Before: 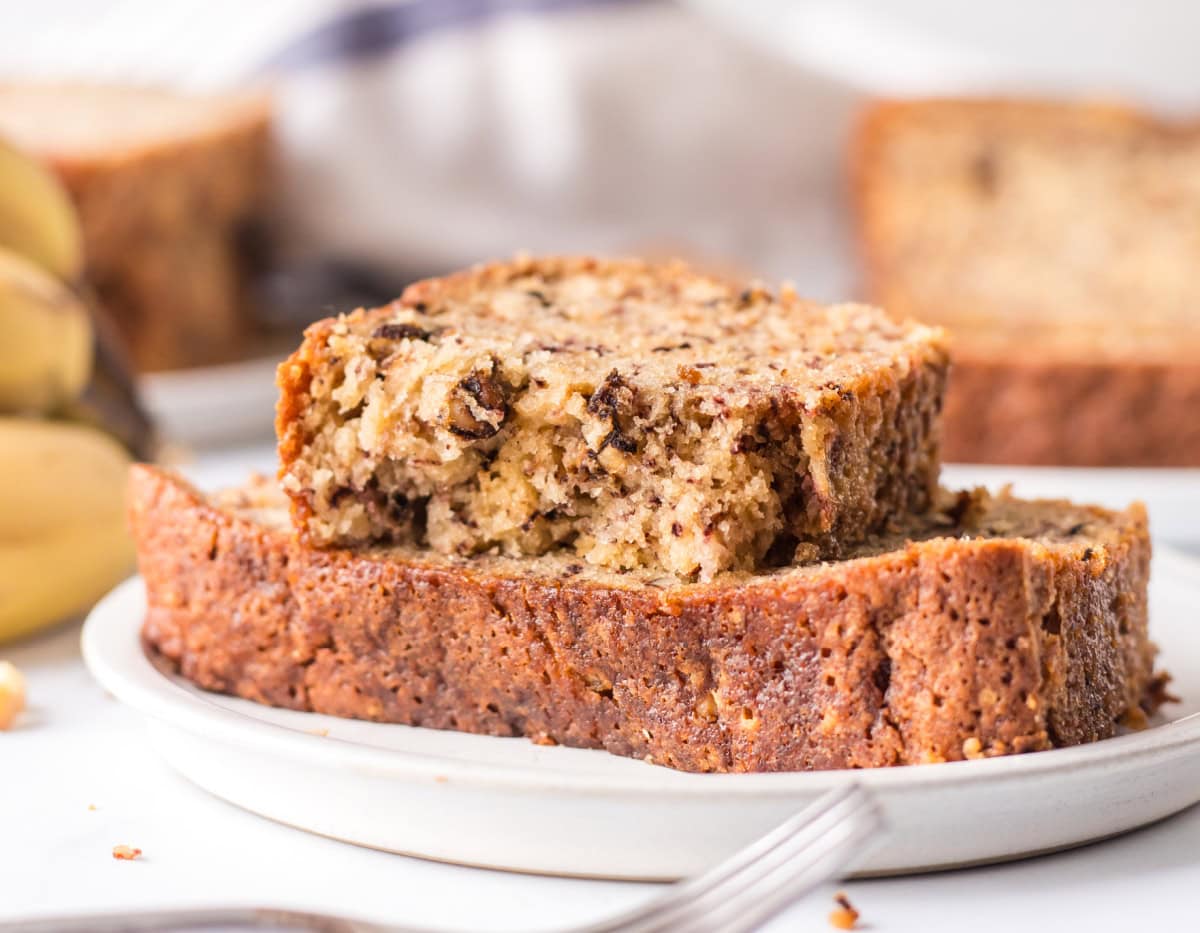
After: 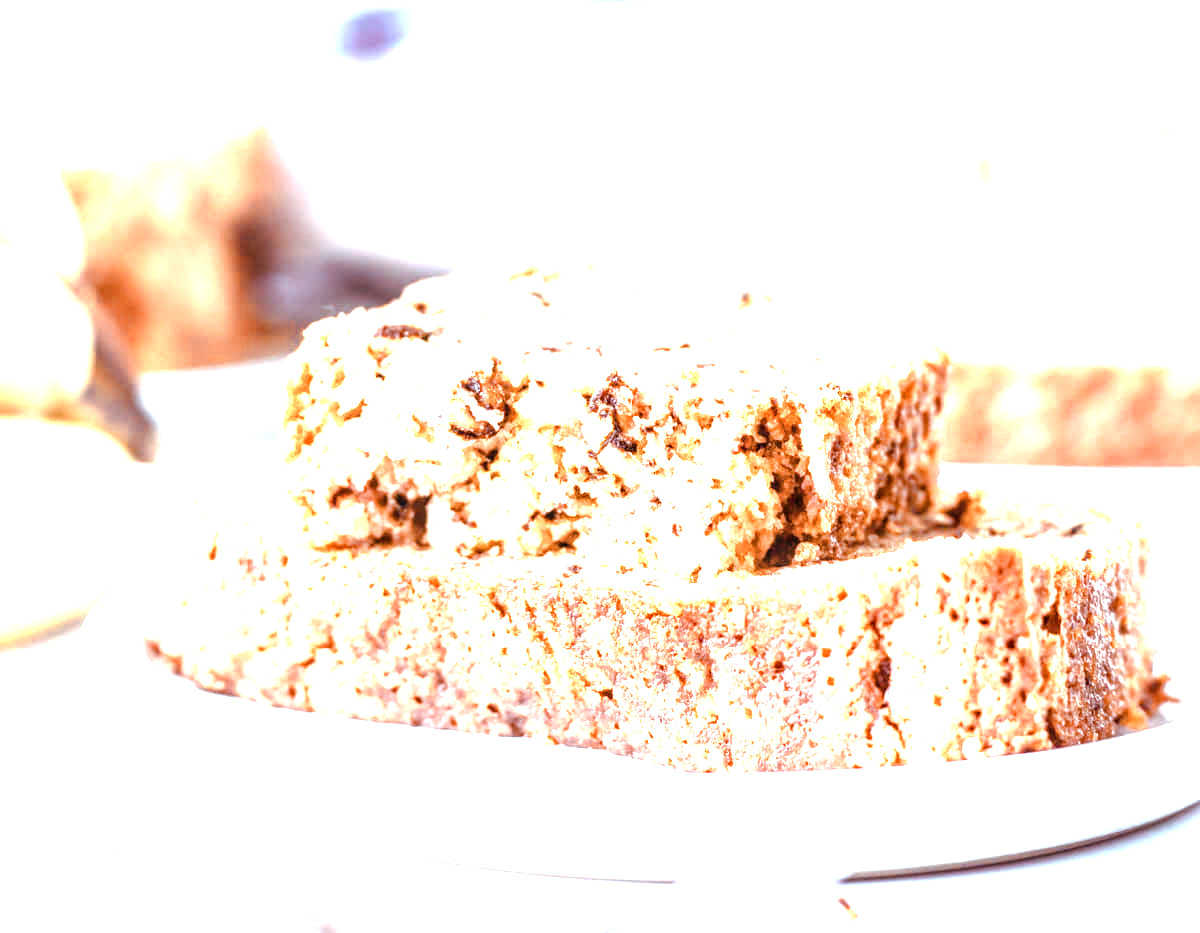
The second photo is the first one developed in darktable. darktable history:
local contrast: detail 130%
color zones: curves: ch0 [(0.018, 0.548) (0.197, 0.654) (0.425, 0.447) (0.605, 0.658) (0.732, 0.579)]; ch1 [(0.105, 0.531) (0.224, 0.531) (0.386, 0.39) (0.618, 0.456) (0.732, 0.456) (0.956, 0.421)]; ch2 [(0.039, 0.583) (0.215, 0.465) (0.399, 0.544) (0.465, 0.548) (0.614, 0.447) (0.724, 0.43) (0.882, 0.623) (0.956, 0.632)]
color balance rgb: shadows lift › luminance -7.7%, shadows lift › chroma 2.13%, shadows lift › hue 165.27°, power › luminance -7.77%, power › chroma 1.34%, power › hue 330.55°, highlights gain › luminance -33.33%, highlights gain › chroma 5.68%, highlights gain › hue 217.2°, global offset › luminance -0.33%, global offset › chroma 0.11%, global offset › hue 165.27°, perceptual saturation grading › global saturation 27.72%, perceptual saturation grading › highlights -25%, perceptual saturation grading › mid-tones 25%, perceptual saturation grading › shadows 50%
exposure: exposure 2.003 EV, compensate highlight preservation false
white balance: red 1.188, blue 1.11
